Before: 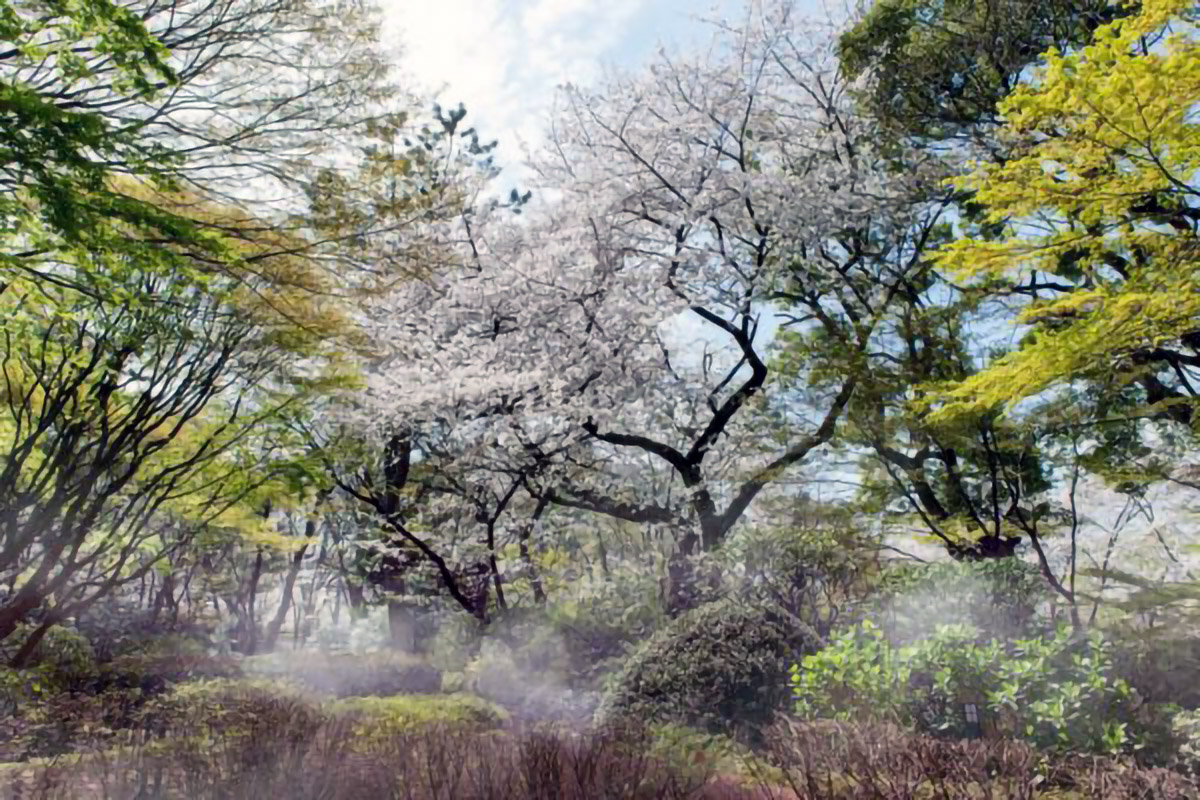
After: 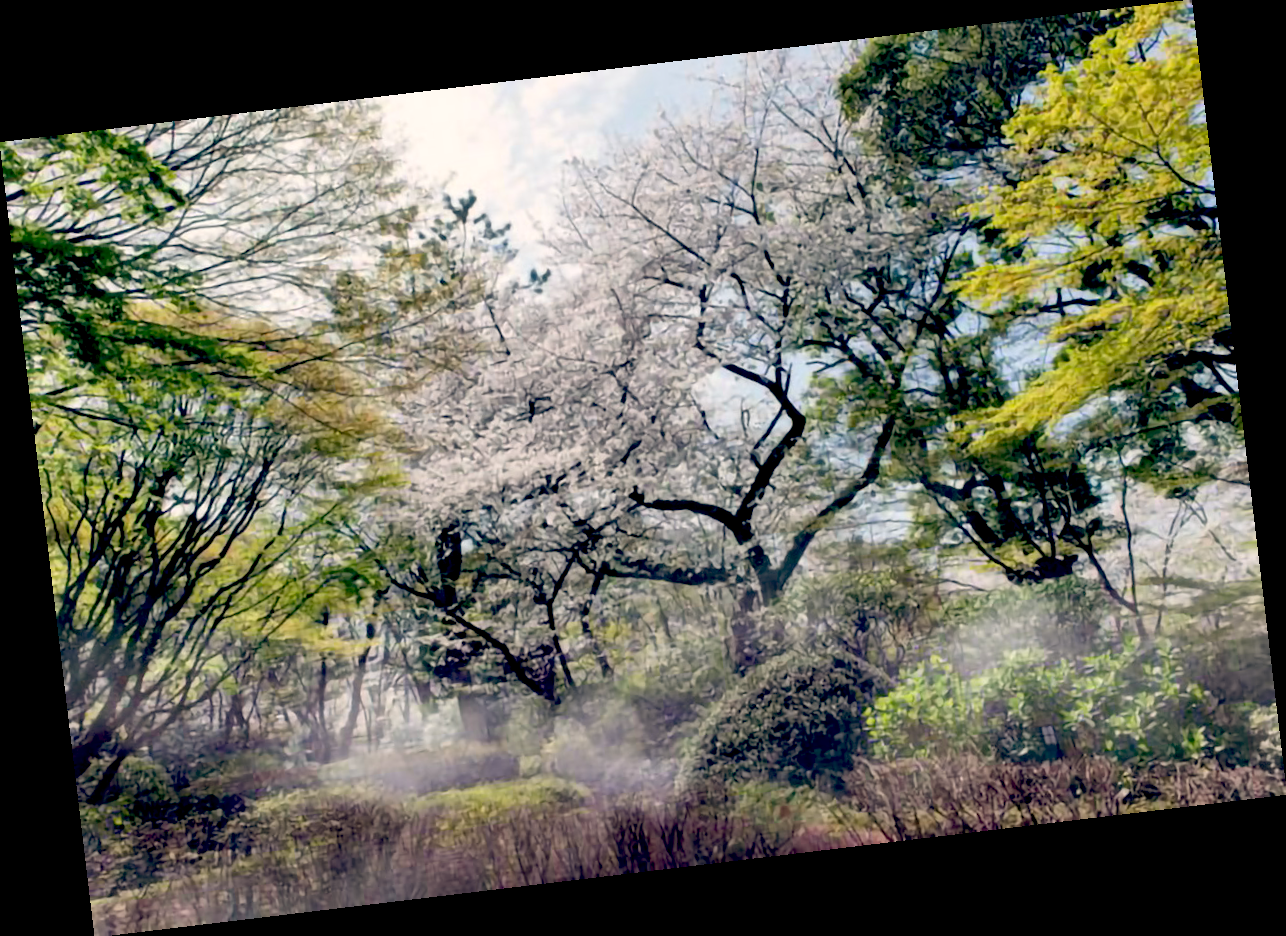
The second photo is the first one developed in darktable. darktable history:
color balance: lift [0.975, 0.993, 1, 1.015], gamma [1.1, 1, 1, 0.945], gain [1, 1.04, 1, 0.95]
rotate and perspective: rotation -6.83°, automatic cropping off
